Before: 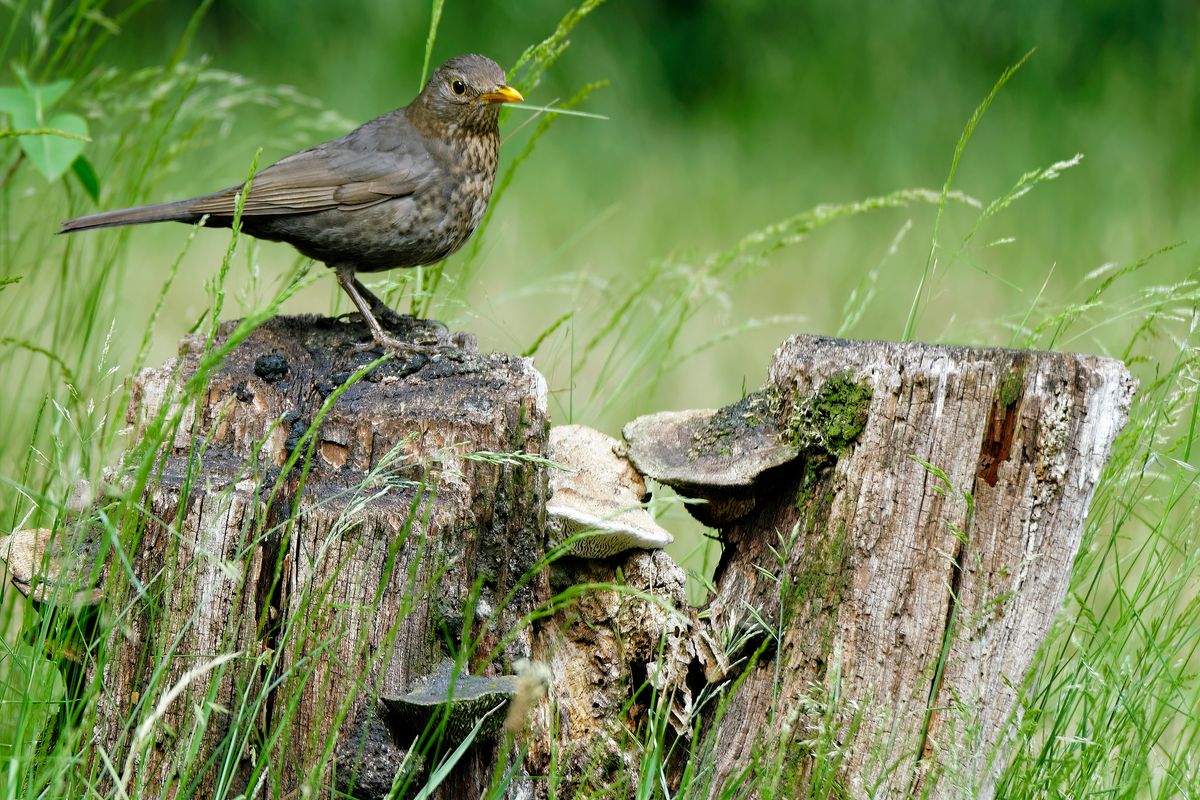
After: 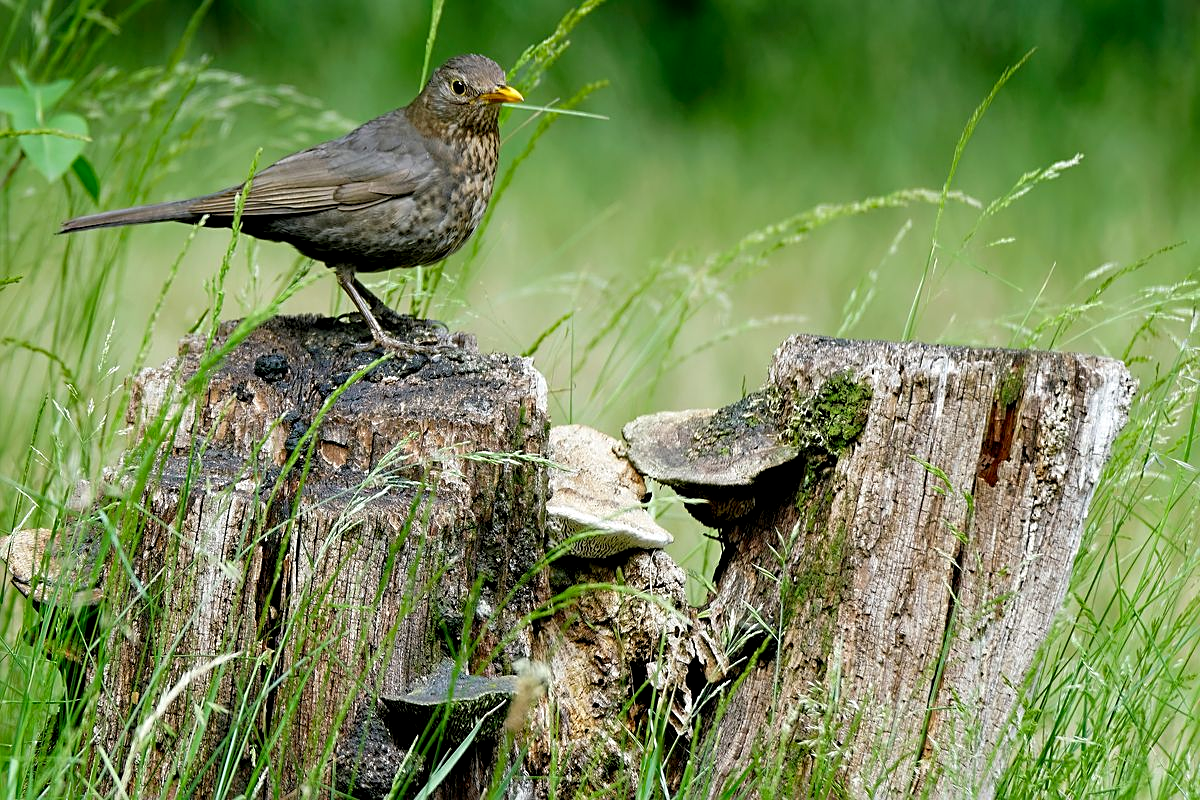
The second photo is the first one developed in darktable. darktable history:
exposure: black level correction 0.005, exposure 0.014 EV, compensate highlight preservation false
sharpen: on, module defaults
